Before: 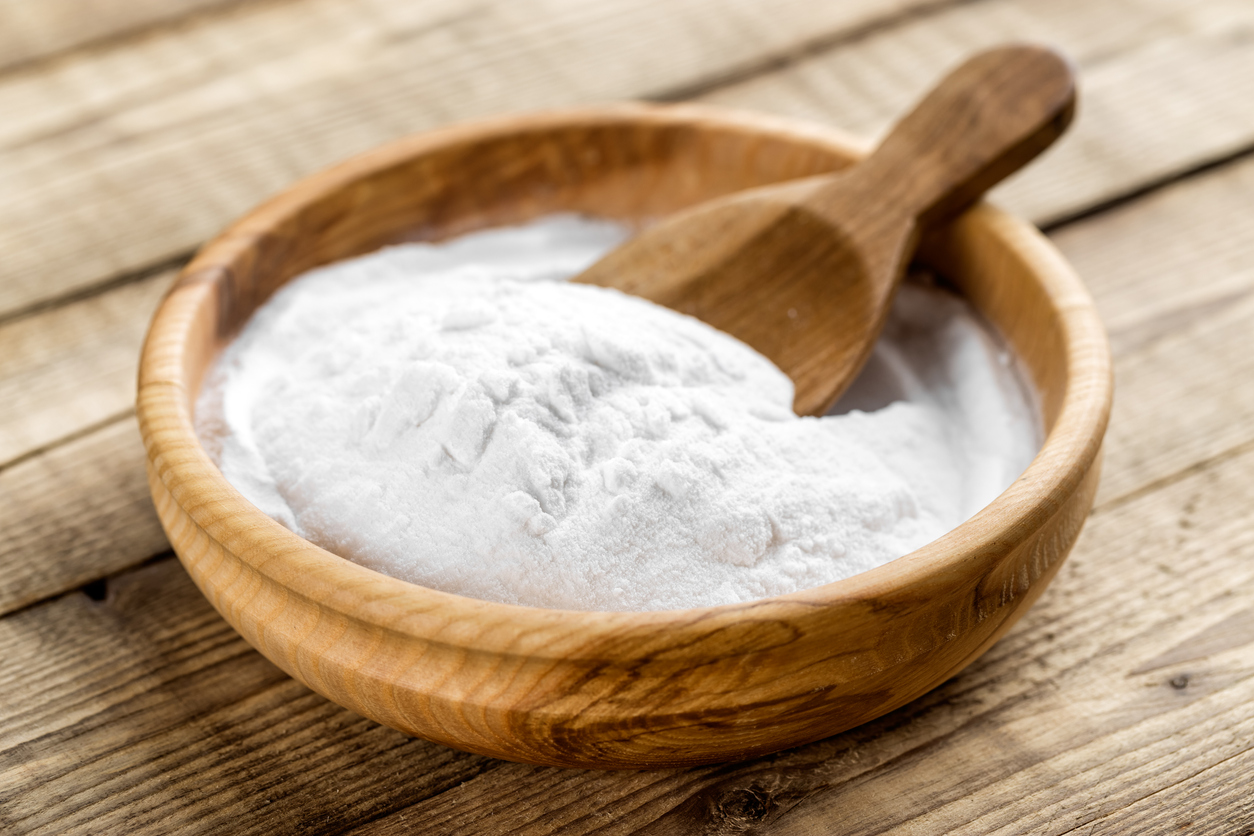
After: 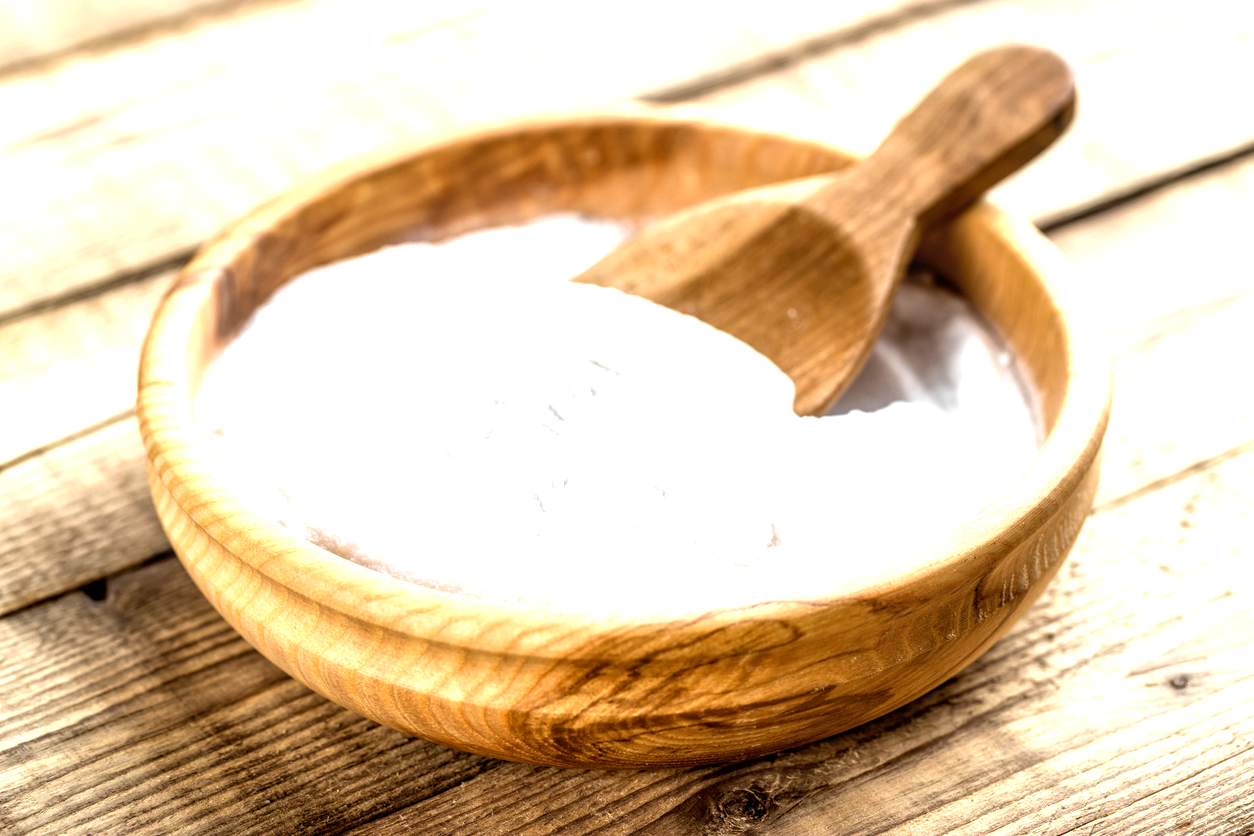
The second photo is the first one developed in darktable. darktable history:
exposure: black level correction 0.001, exposure 1.127 EV, compensate exposure bias true, compensate highlight preservation false
local contrast: on, module defaults
